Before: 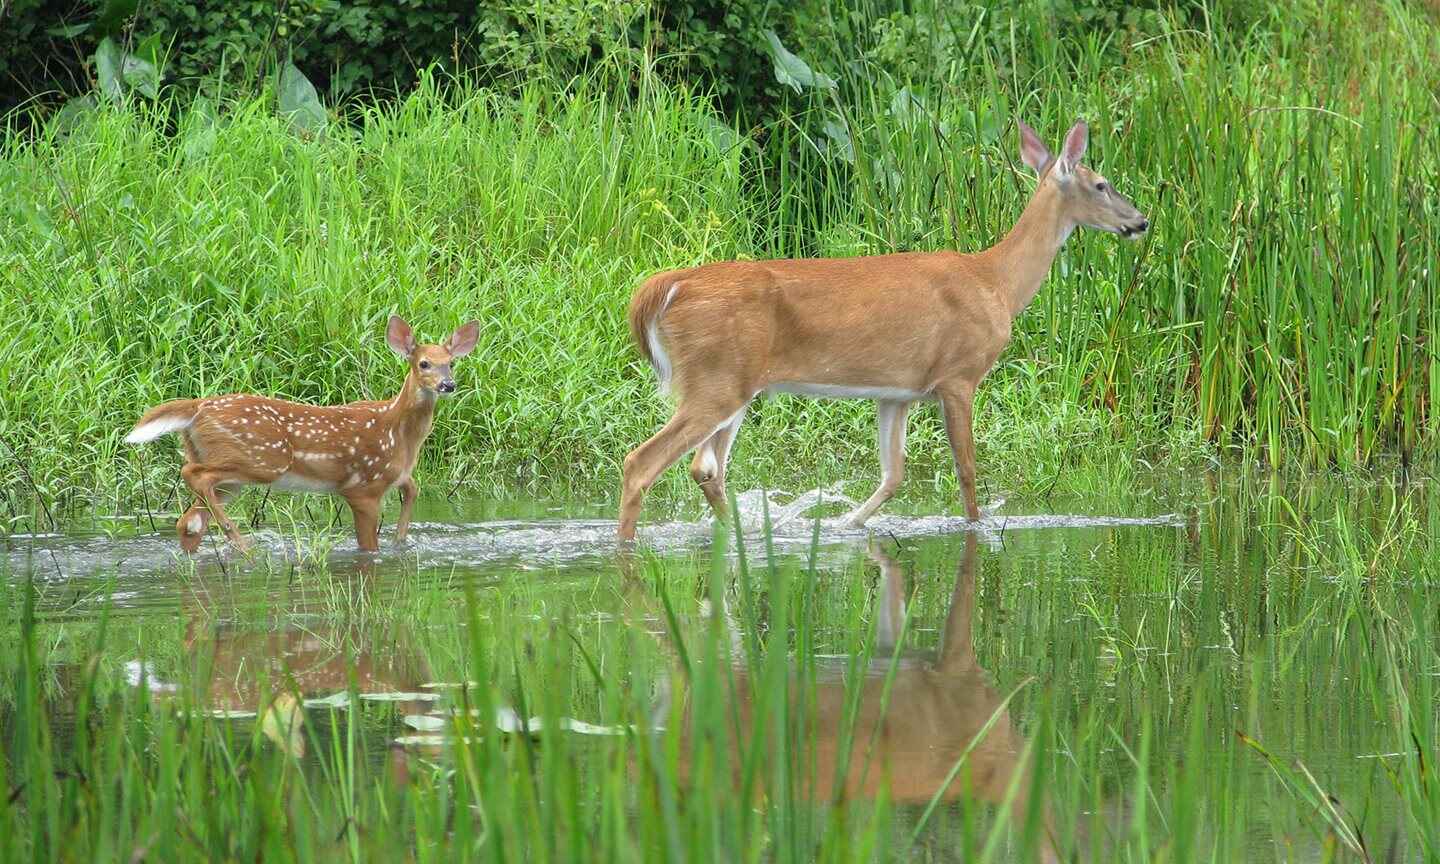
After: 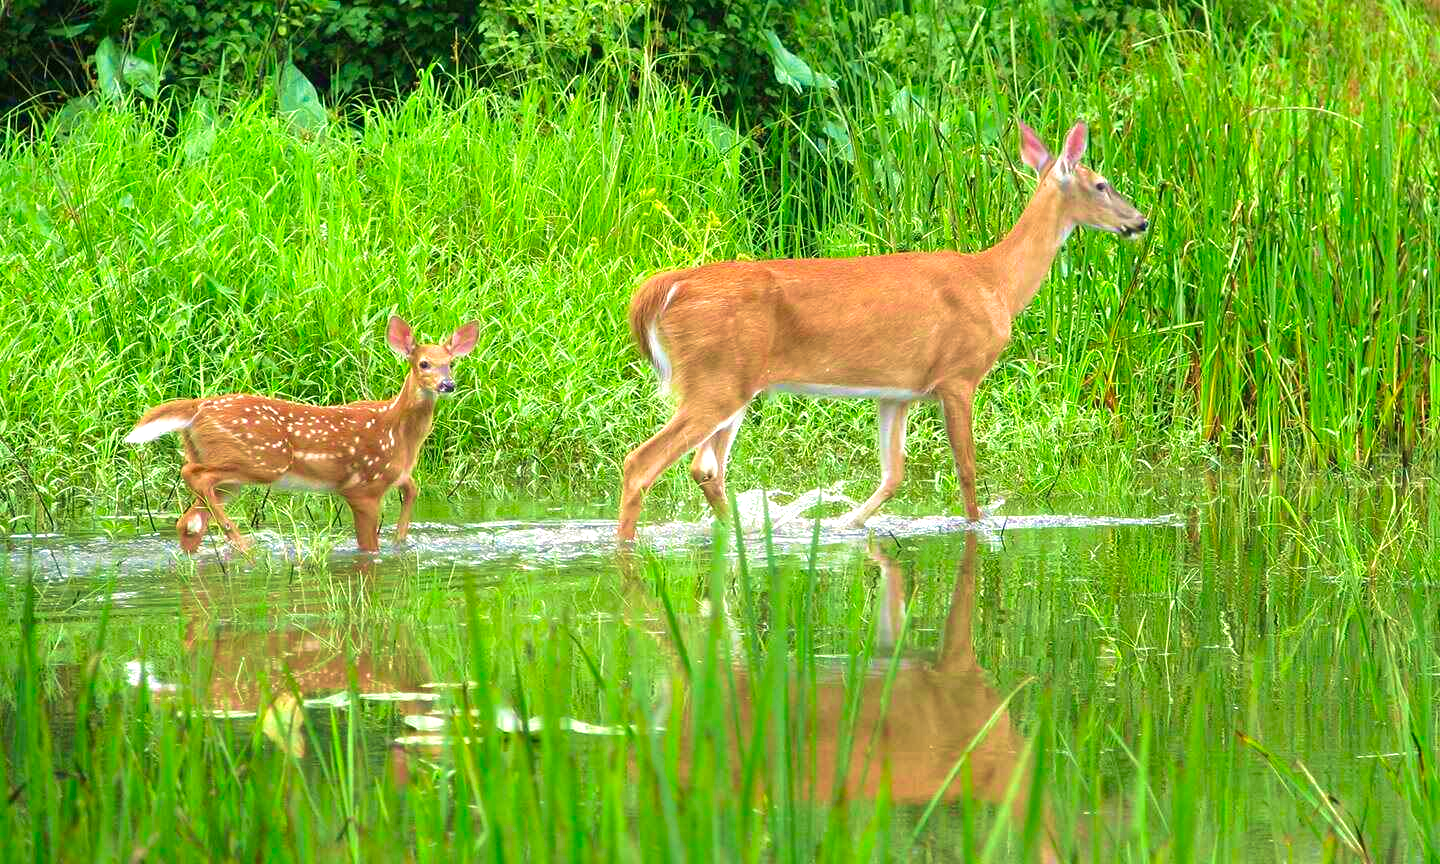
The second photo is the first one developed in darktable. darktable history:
levels: levels [0, 0.43, 0.859]
color calibration: output R [0.946, 0.065, -0.013, 0], output G [-0.246, 1.264, -0.017, 0], output B [0.046, -0.098, 1.05, 0], illuminant custom, x 0.344, y 0.359, temperature 5045.54 K
color correction: highlights a* 3.22, highlights b* 1.93, saturation 1.19
velvia: strength 56%
